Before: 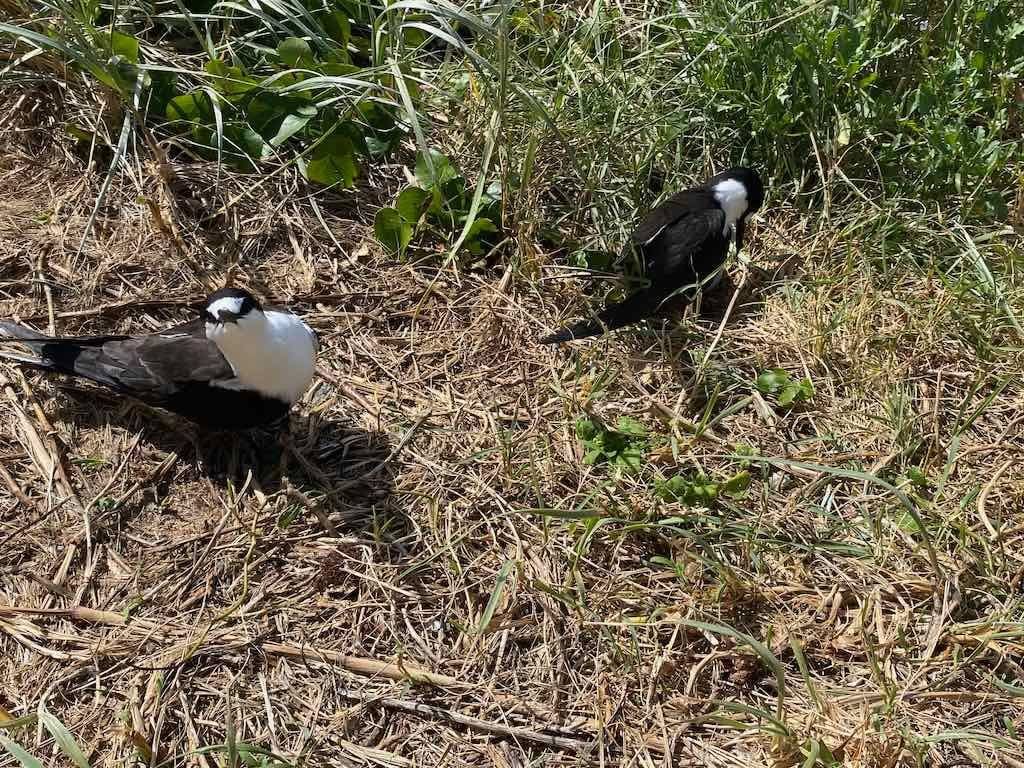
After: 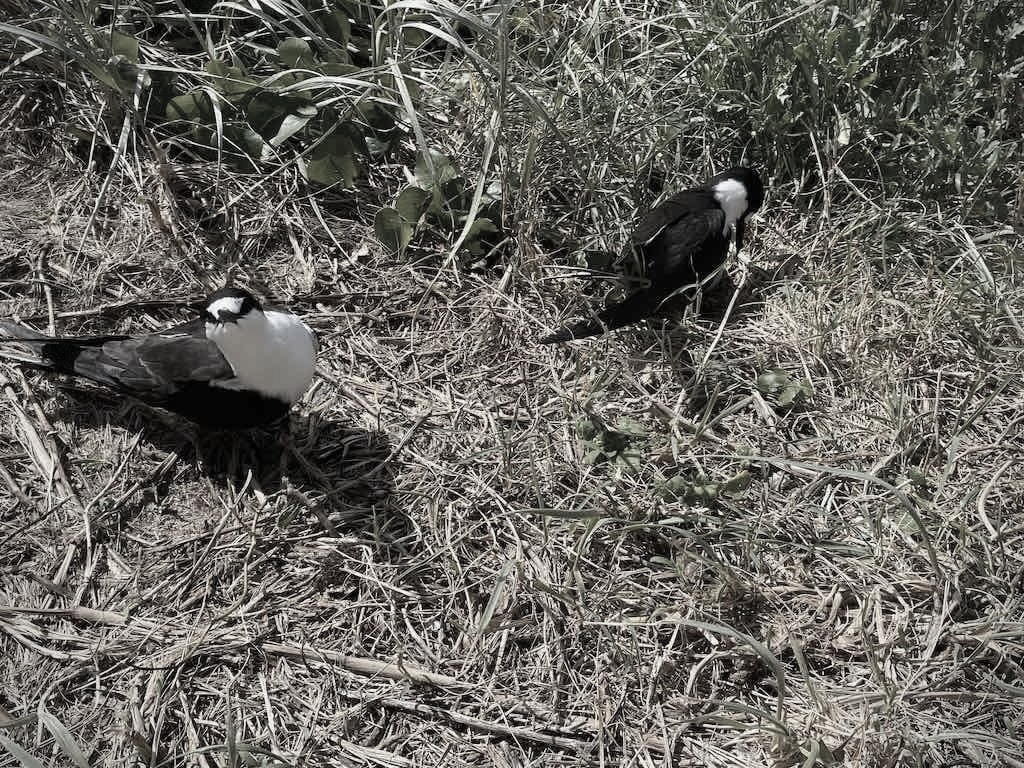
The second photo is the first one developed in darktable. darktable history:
vignetting: brightness -0.4, saturation -0.304, dithering 8-bit output, unbound false
color correction: highlights b* 0.028, saturation 0.249
